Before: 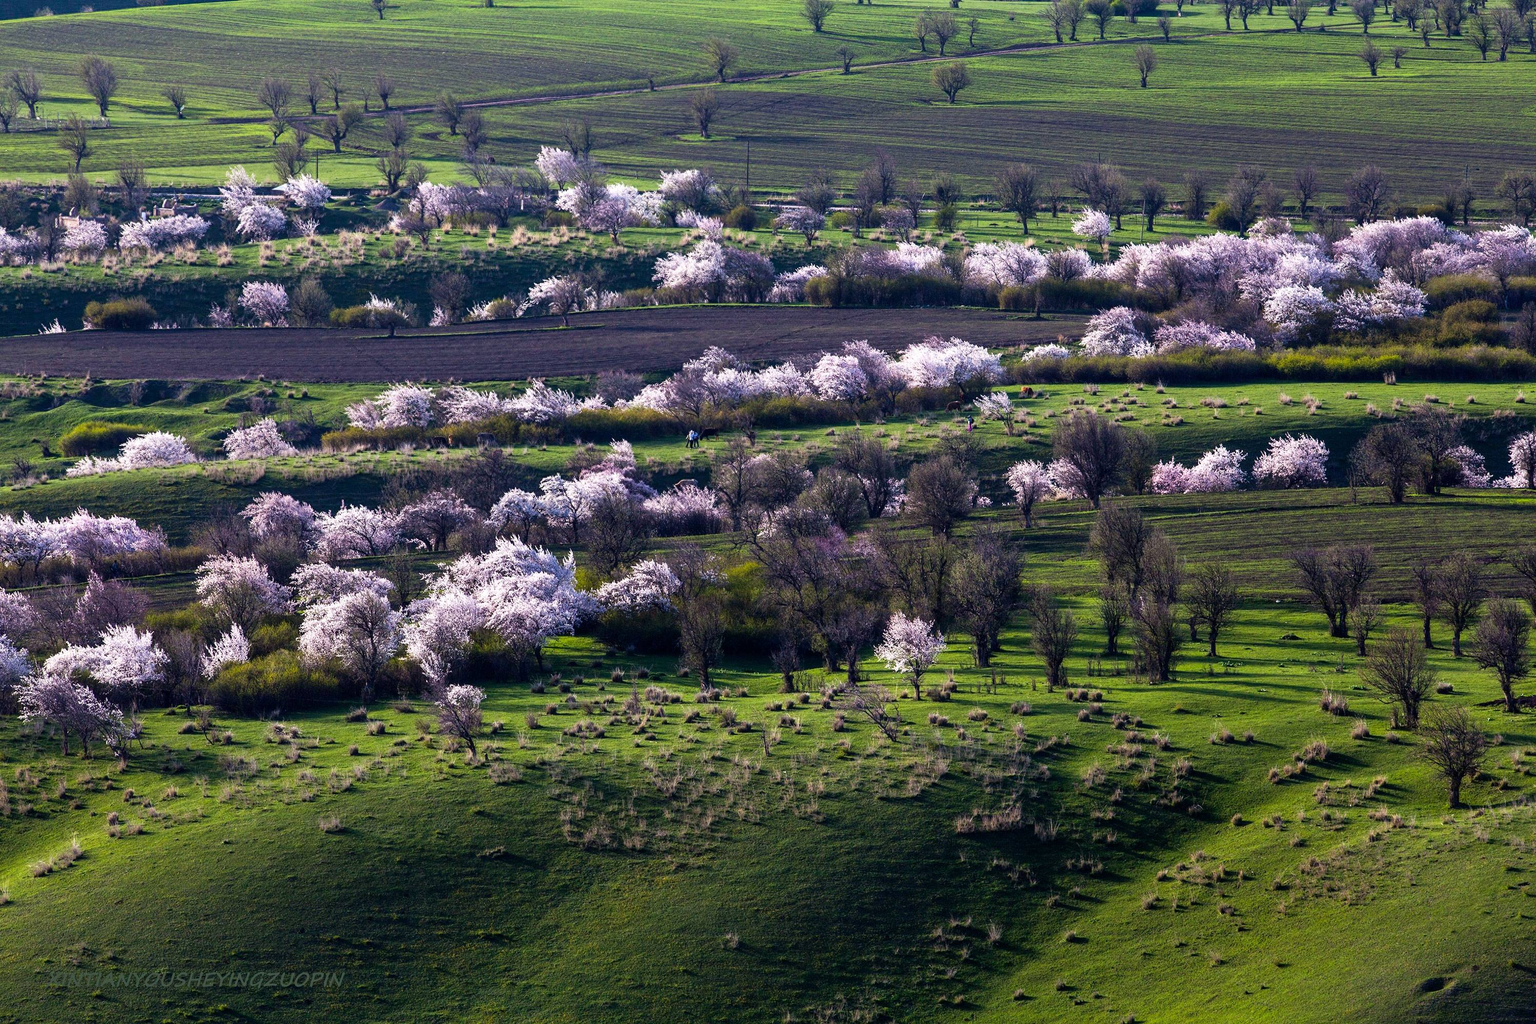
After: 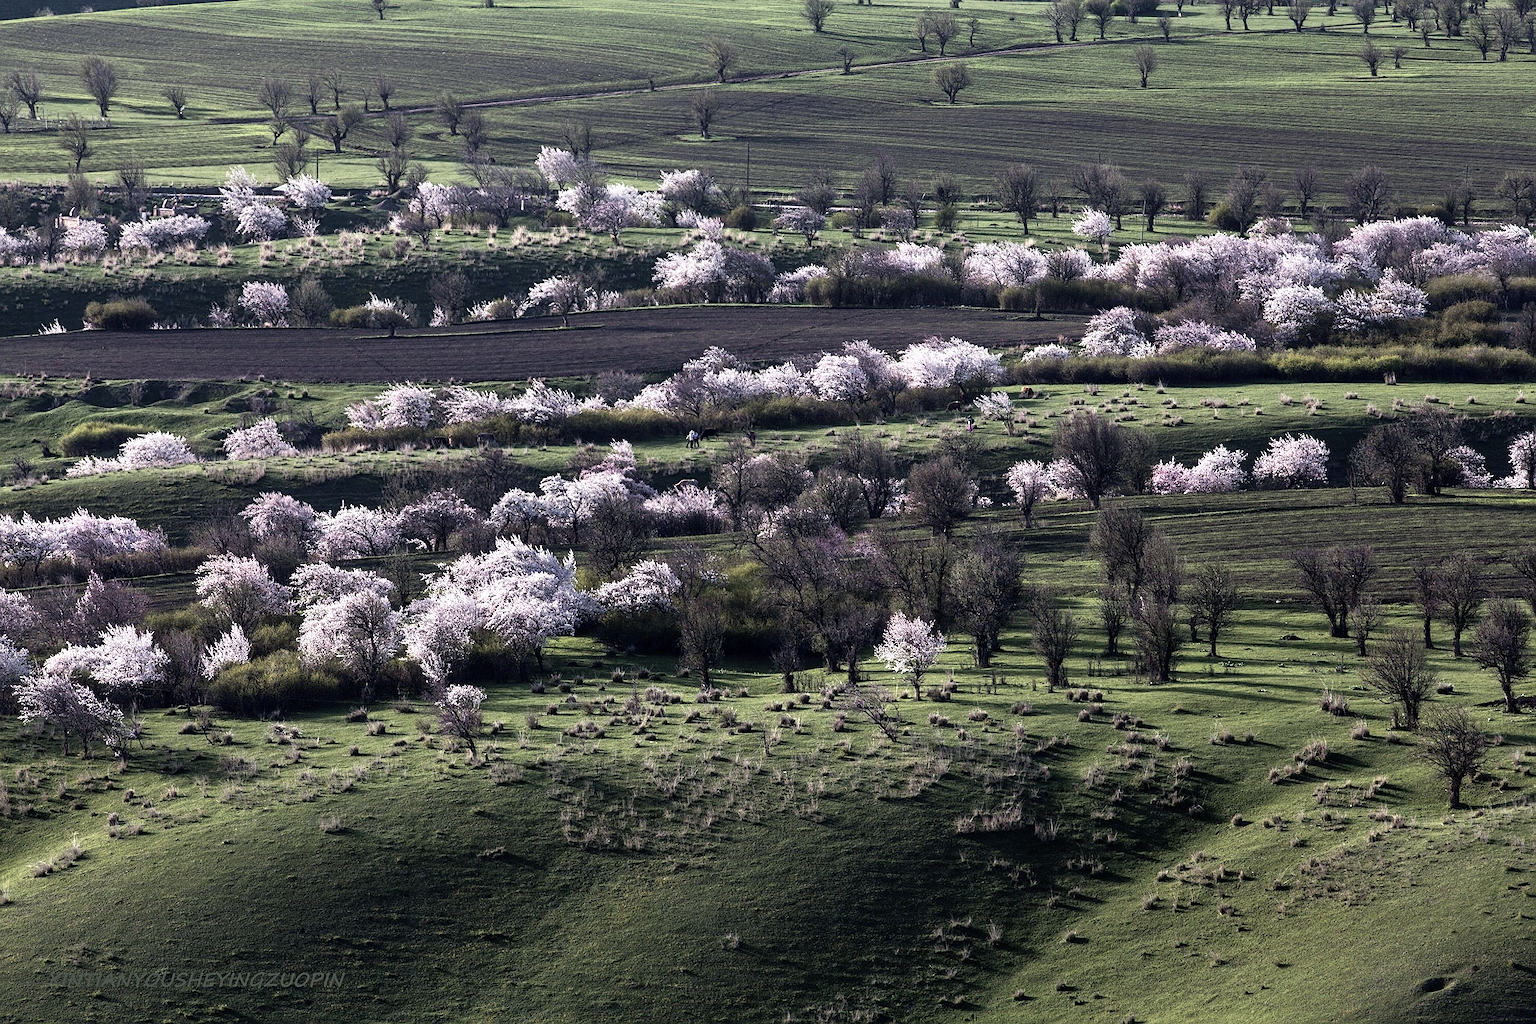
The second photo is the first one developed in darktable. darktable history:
sharpen: on, module defaults
color zones: curves: ch0 [(0, 0.6) (0.129, 0.585) (0.193, 0.596) (0.429, 0.5) (0.571, 0.5) (0.714, 0.5) (0.857, 0.5) (1, 0.6)]; ch1 [(0, 0.453) (0.112, 0.245) (0.213, 0.252) (0.429, 0.233) (0.571, 0.231) (0.683, 0.242) (0.857, 0.296) (1, 0.453)]
